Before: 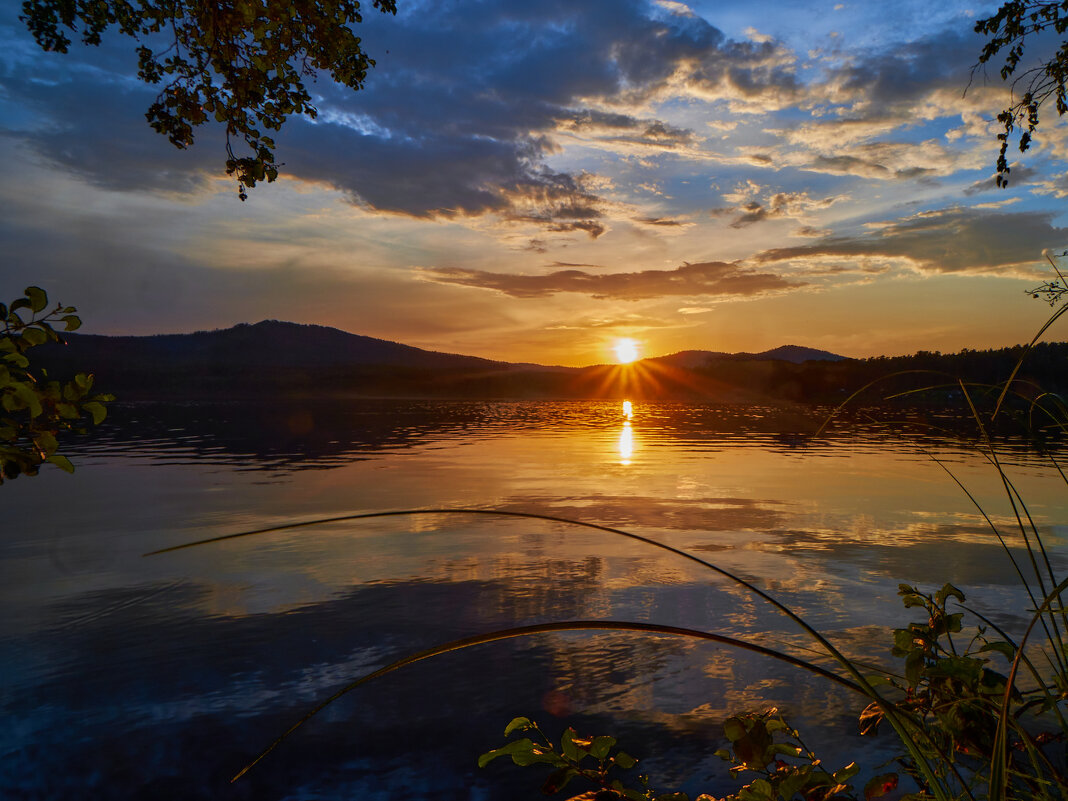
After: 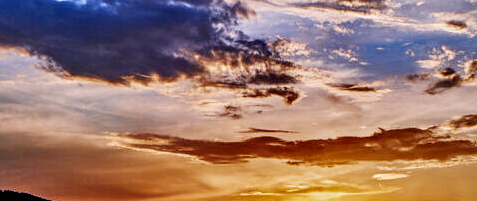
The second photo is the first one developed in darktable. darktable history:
crop: left 28.64%, top 16.832%, right 26.637%, bottom 58.055%
sigmoid: contrast 1.7, skew -0.2, preserve hue 0%, red attenuation 0.1, red rotation 0.035, green attenuation 0.1, green rotation -0.017, blue attenuation 0.15, blue rotation -0.052, base primaries Rec2020
contrast equalizer: y [[0.51, 0.537, 0.559, 0.574, 0.599, 0.618], [0.5 ×6], [0.5 ×6], [0 ×6], [0 ×6]]
shadows and highlights: soften with gaussian
color correction: highlights a* 0.816, highlights b* 2.78, saturation 1.1
white balance: red 1.042, blue 1.17
local contrast: highlights 25%, detail 150%
exposure: exposure -0.05 EV
